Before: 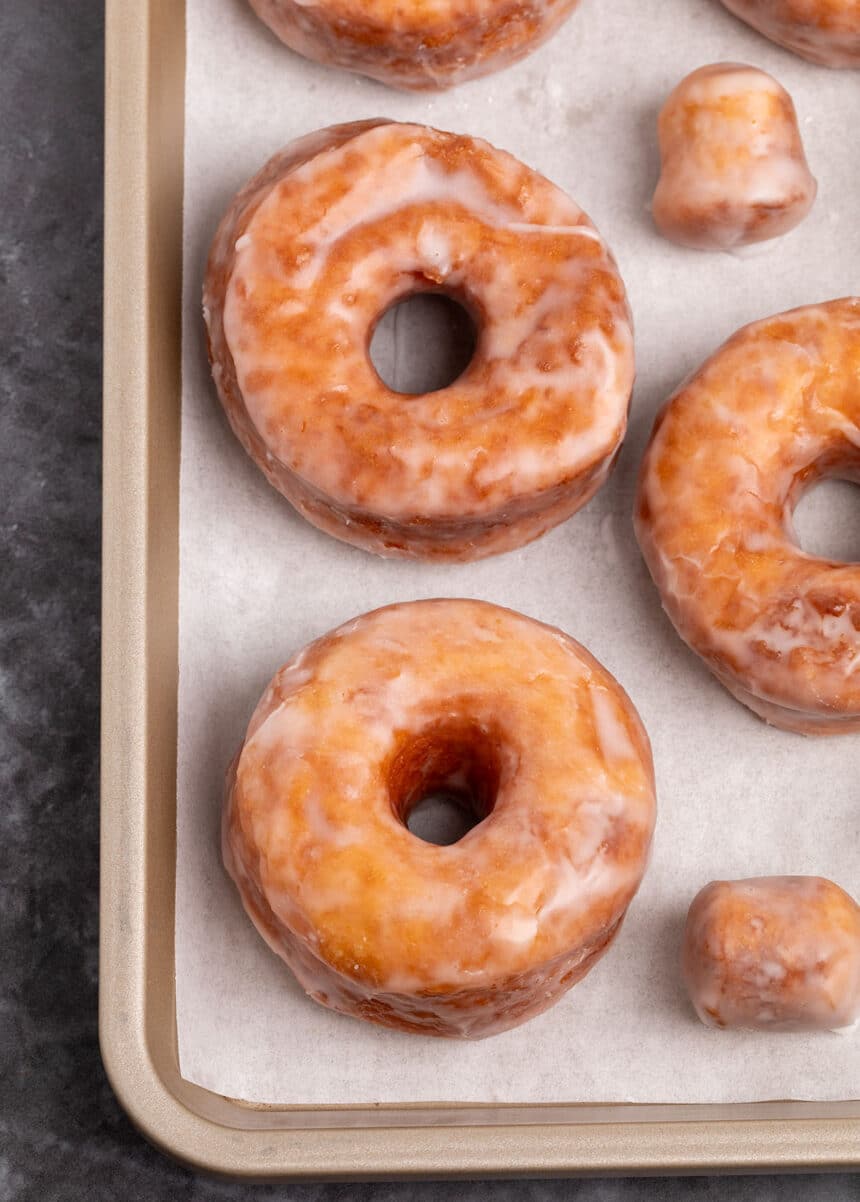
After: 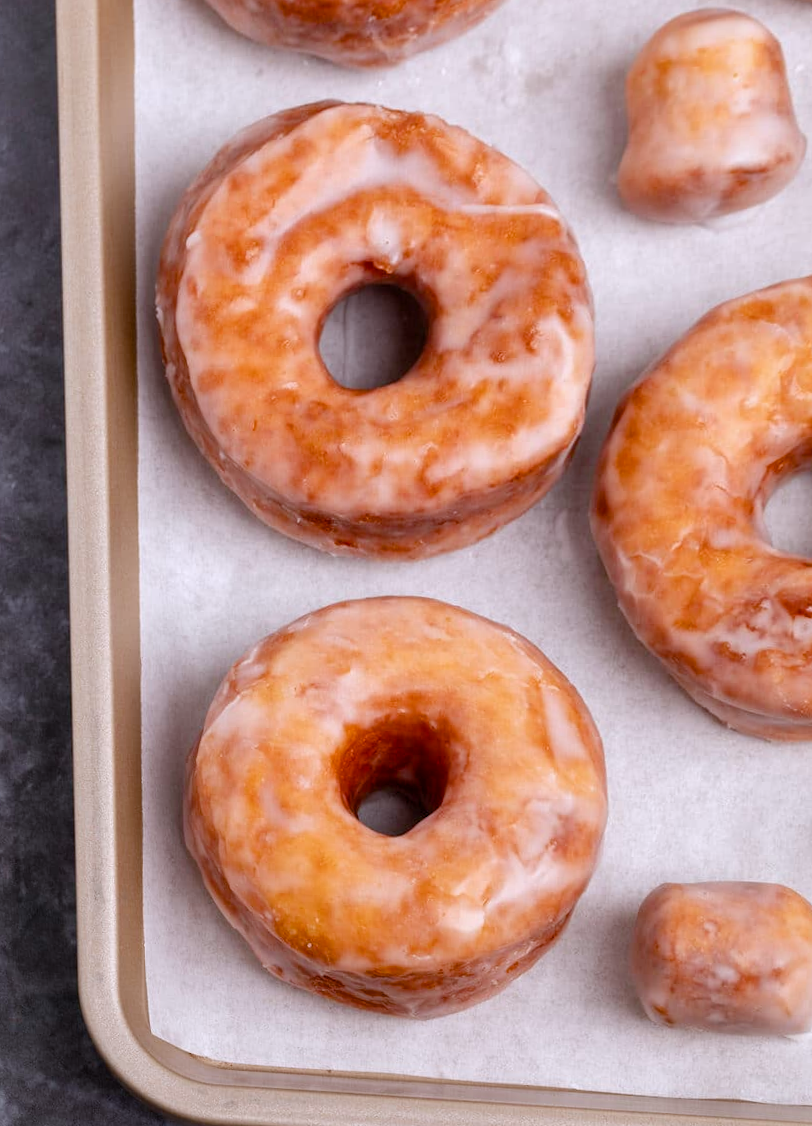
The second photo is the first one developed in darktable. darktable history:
color calibration: illuminant as shot in camera, x 0.358, y 0.373, temperature 4628.91 K
color balance rgb: perceptual saturation grading › global saturation 20%, perceptual saturation grading › highlights -25%, perceptual saturation grading › shadows 25%
rotate and perspective: rotation 0.062°, lens shift (vertical) 0.115, lens shift (horizontal) -0.133, crop left 0.047, crop right 0.94, crop top 0.061, crop bottom 0.94
